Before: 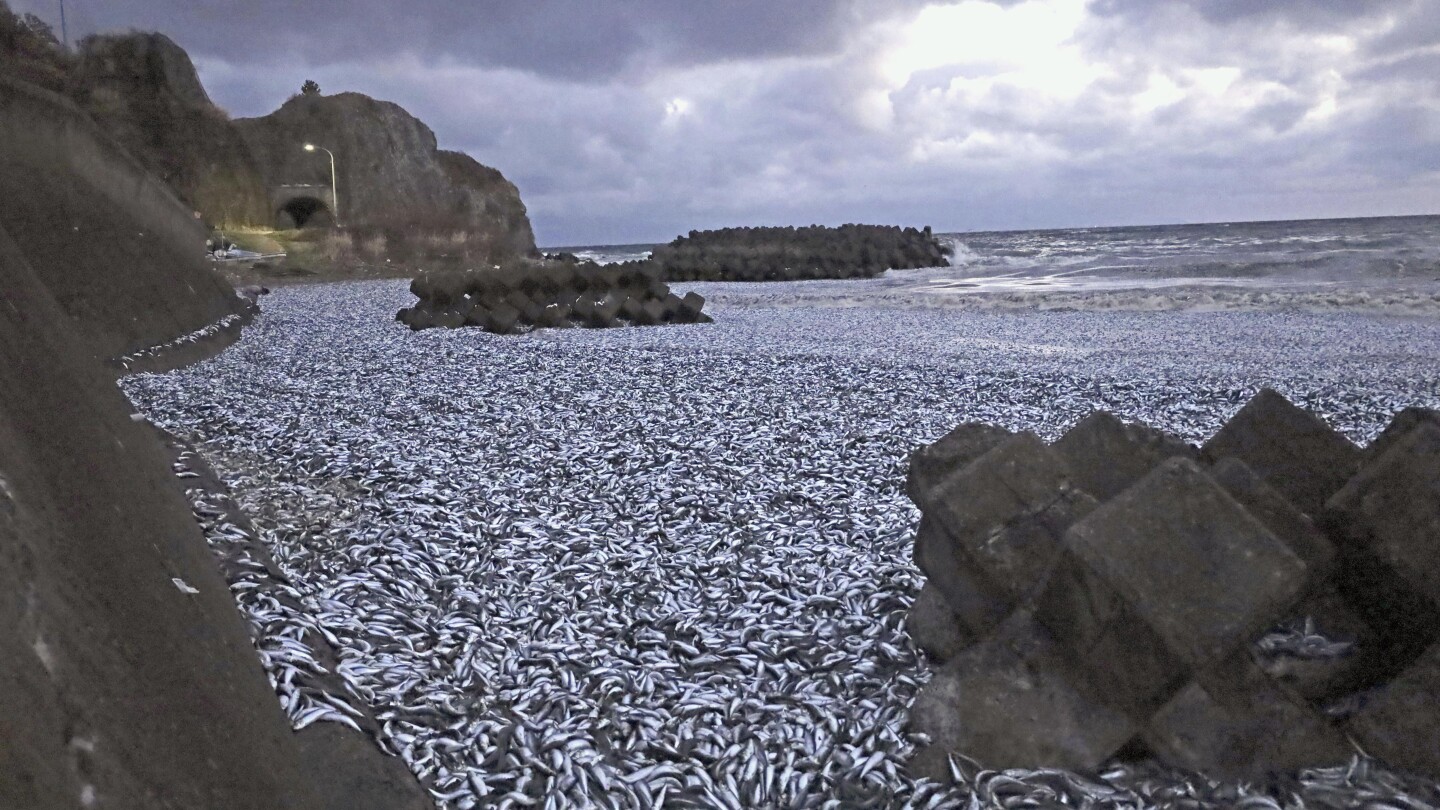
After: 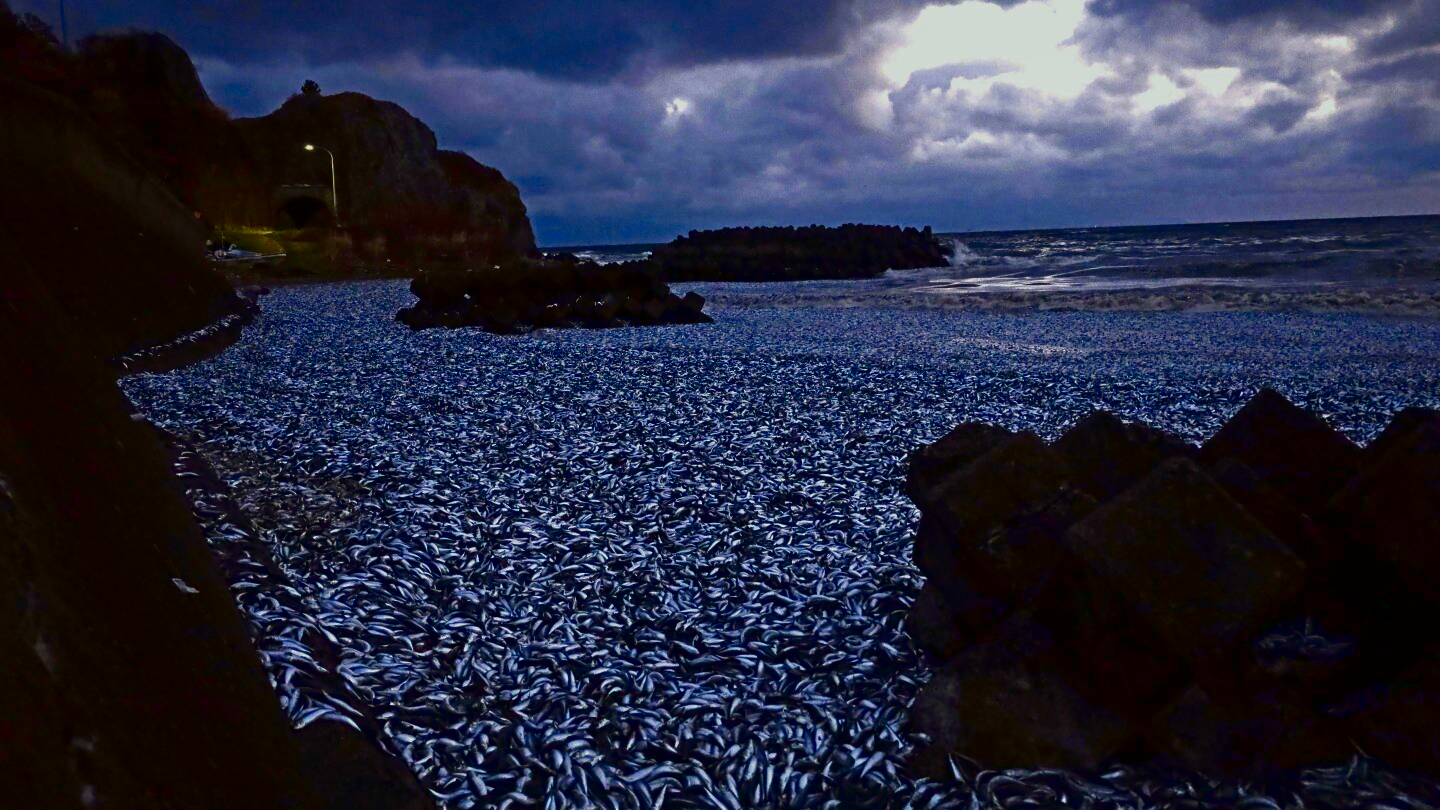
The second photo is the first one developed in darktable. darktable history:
contrast brightness saturation: brightness -0.994, saturation 0.997
shadows and highlights: shadows 25.92, white point adjustment -3.08, highlights -29.78, highlights color adjustment 49.42%
